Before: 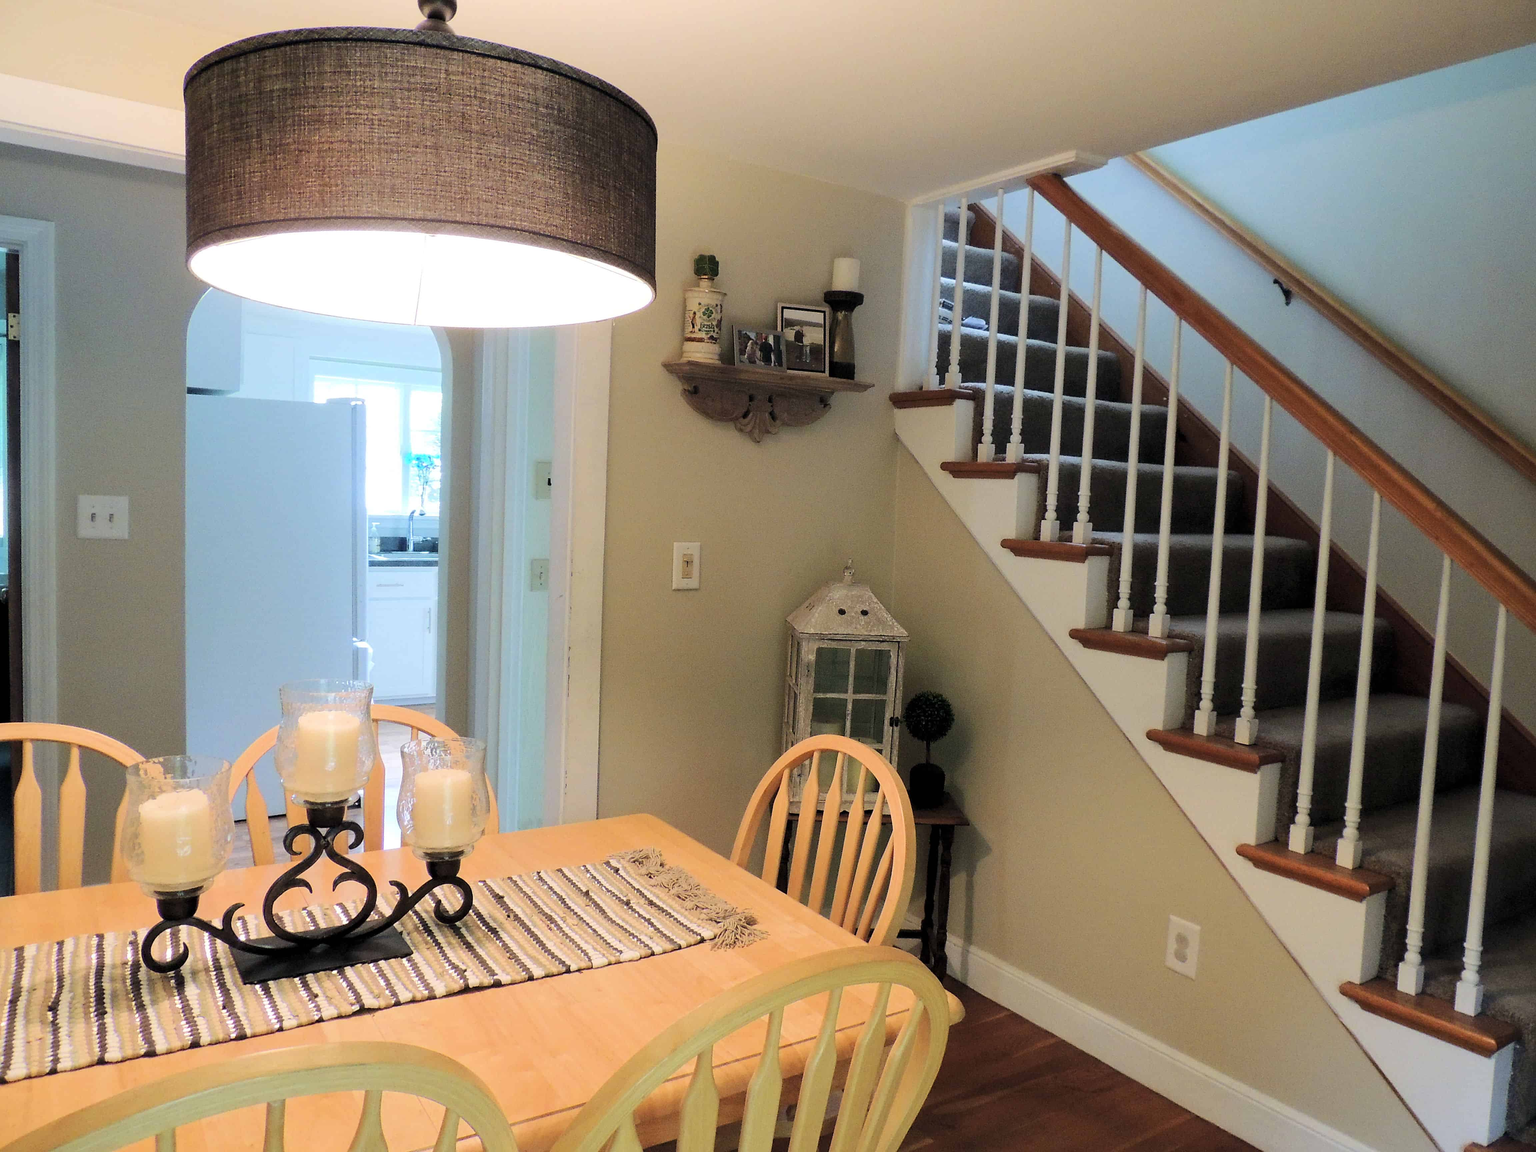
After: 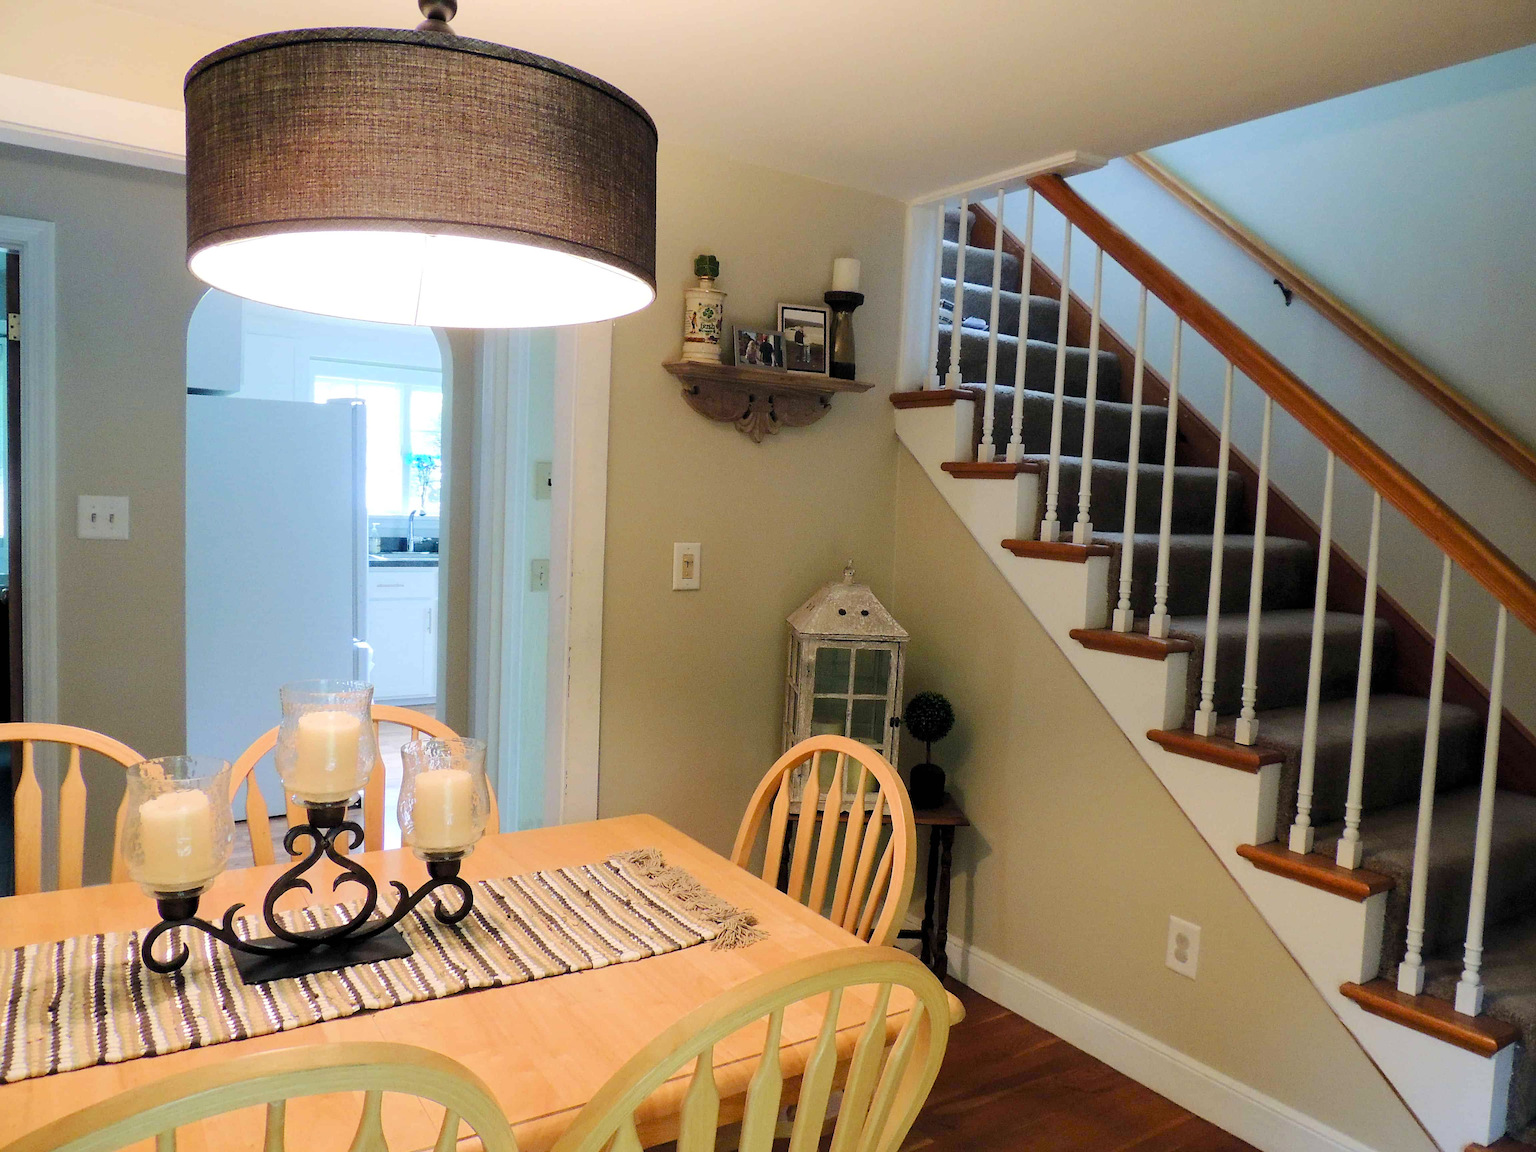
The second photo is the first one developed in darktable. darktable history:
color balance rgb: perceptual saturation grading › global saturation 20%, perceptual saturation grading › highlights -25.296%, perceptual saturation grading › shadows 24.067%, global vibrance 14.757%
